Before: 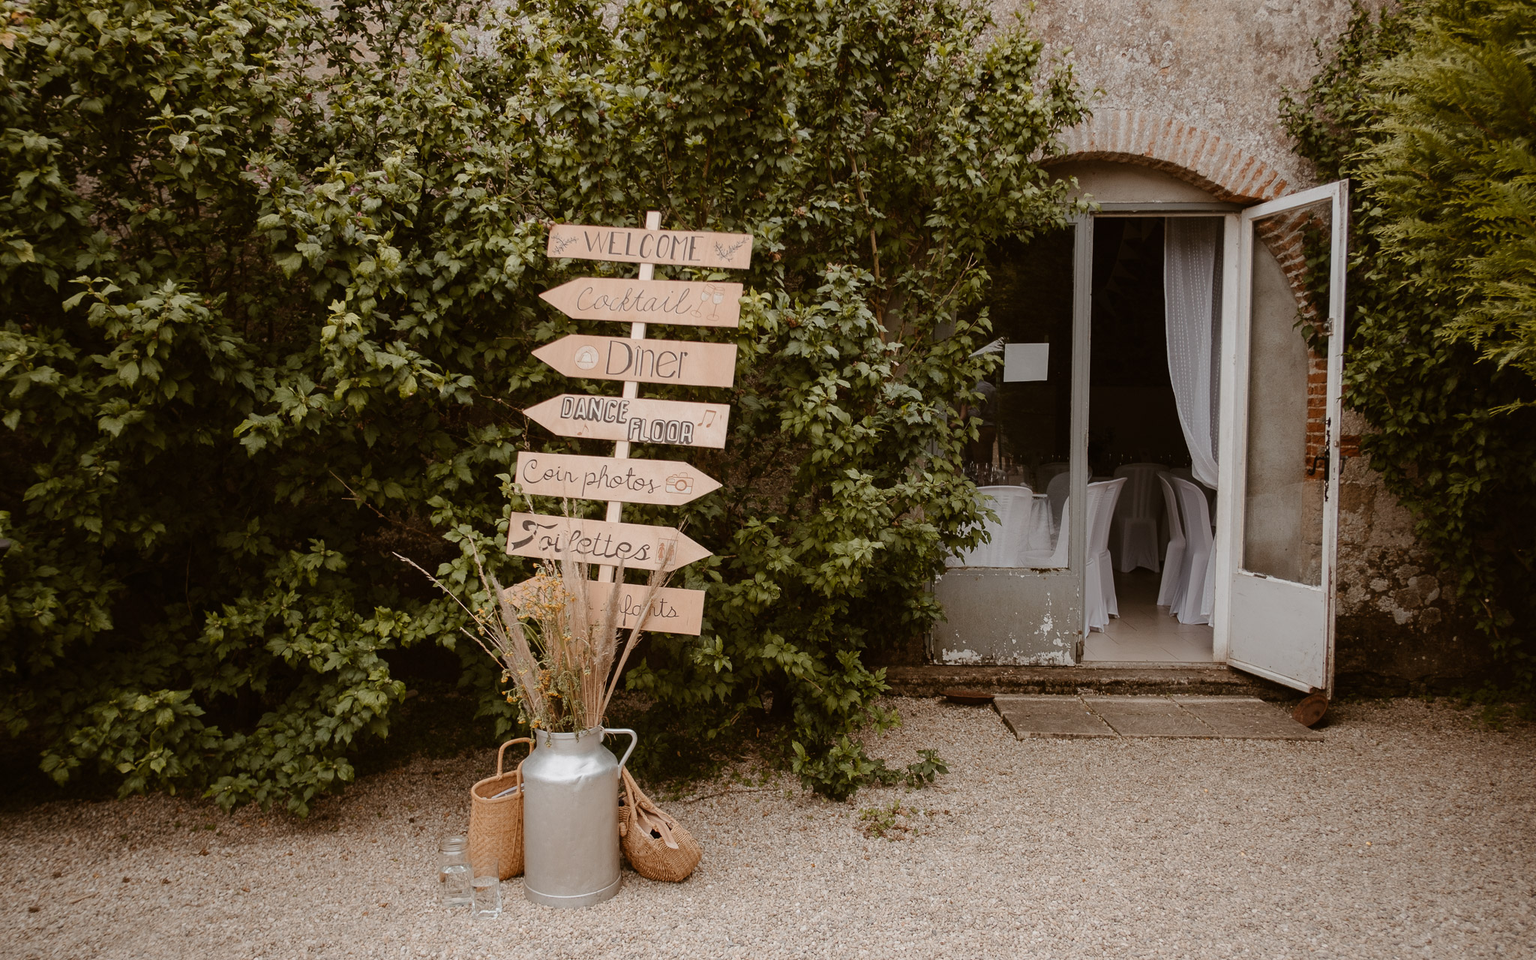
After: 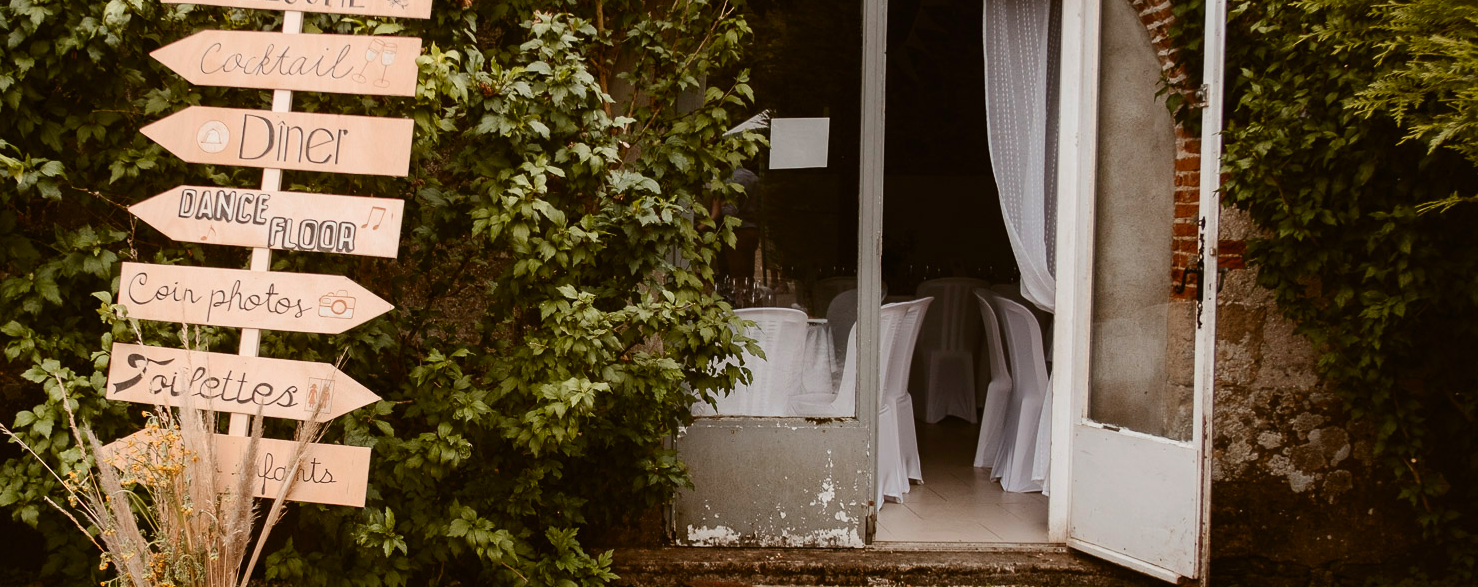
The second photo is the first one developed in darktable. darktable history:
crop and rotate: left 27.79%, top 26.605%, bottom 27.503%
contrast brightness saturation: contrast 0.229, brightness 0.105, saturation 0.293
